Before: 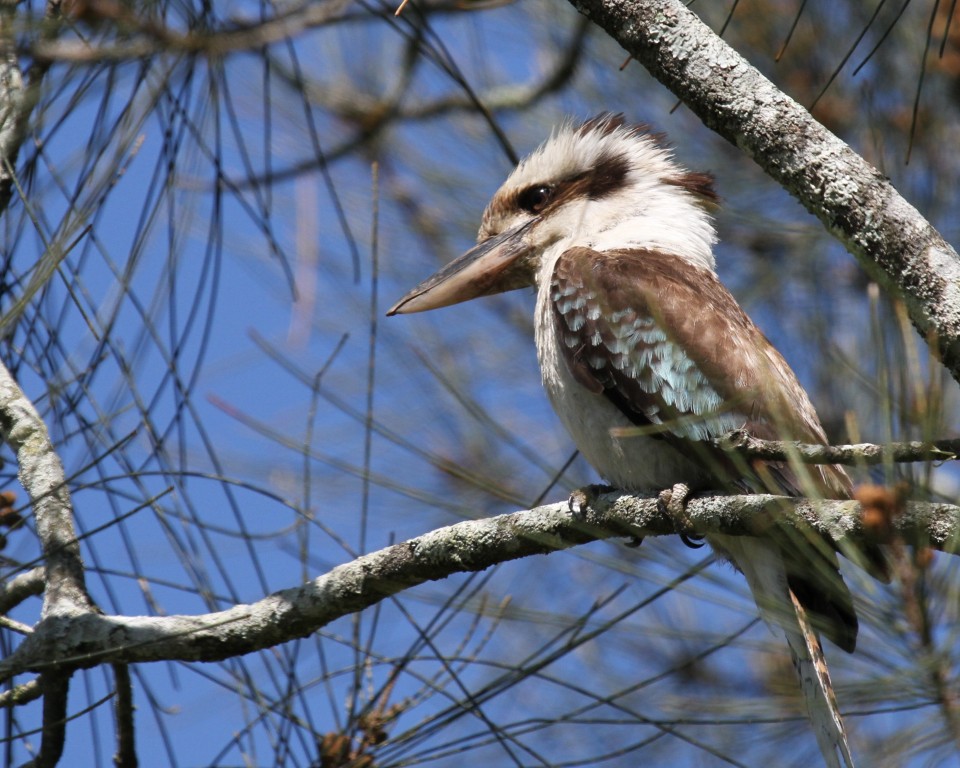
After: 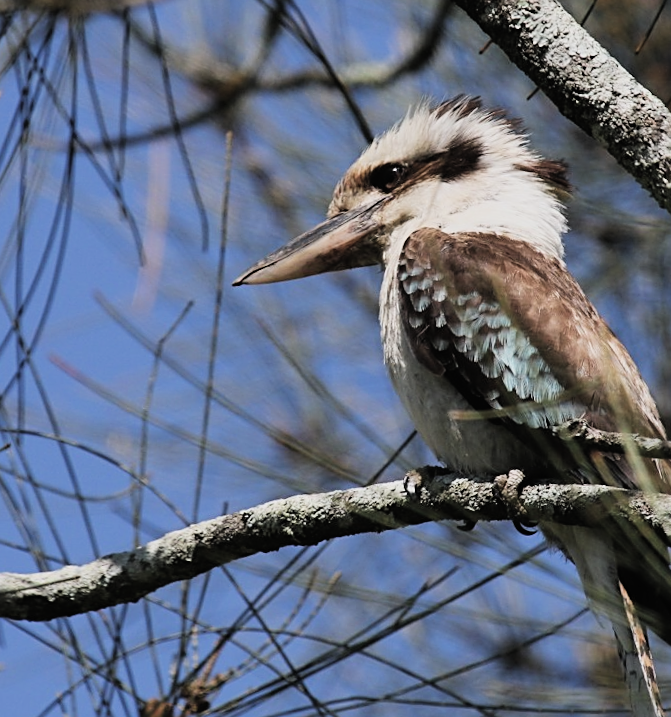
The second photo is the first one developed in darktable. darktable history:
filmic rgb: black relative exposure -5.02 EV, white relative exposure 3.96 EV, hardness 2.88, contrast 1.299
exposure: black level correction -0.016, compensate highlight preservation false
sharpen: on, module defaults
crop and rotate: angle -3.25°, left 14.187%, top 0.035%, right 11.062%, bottom 0.038%
